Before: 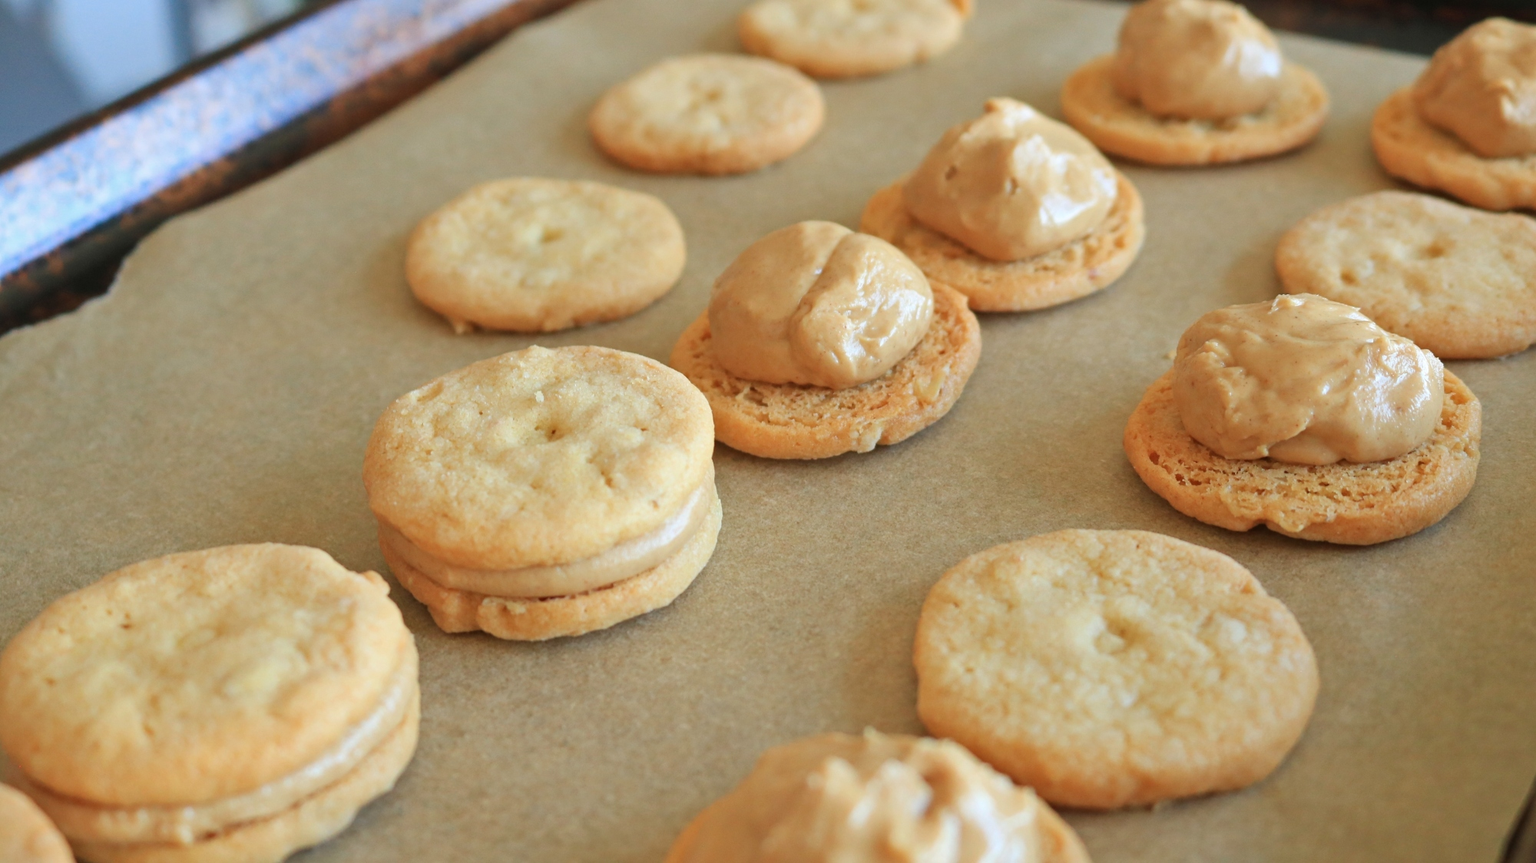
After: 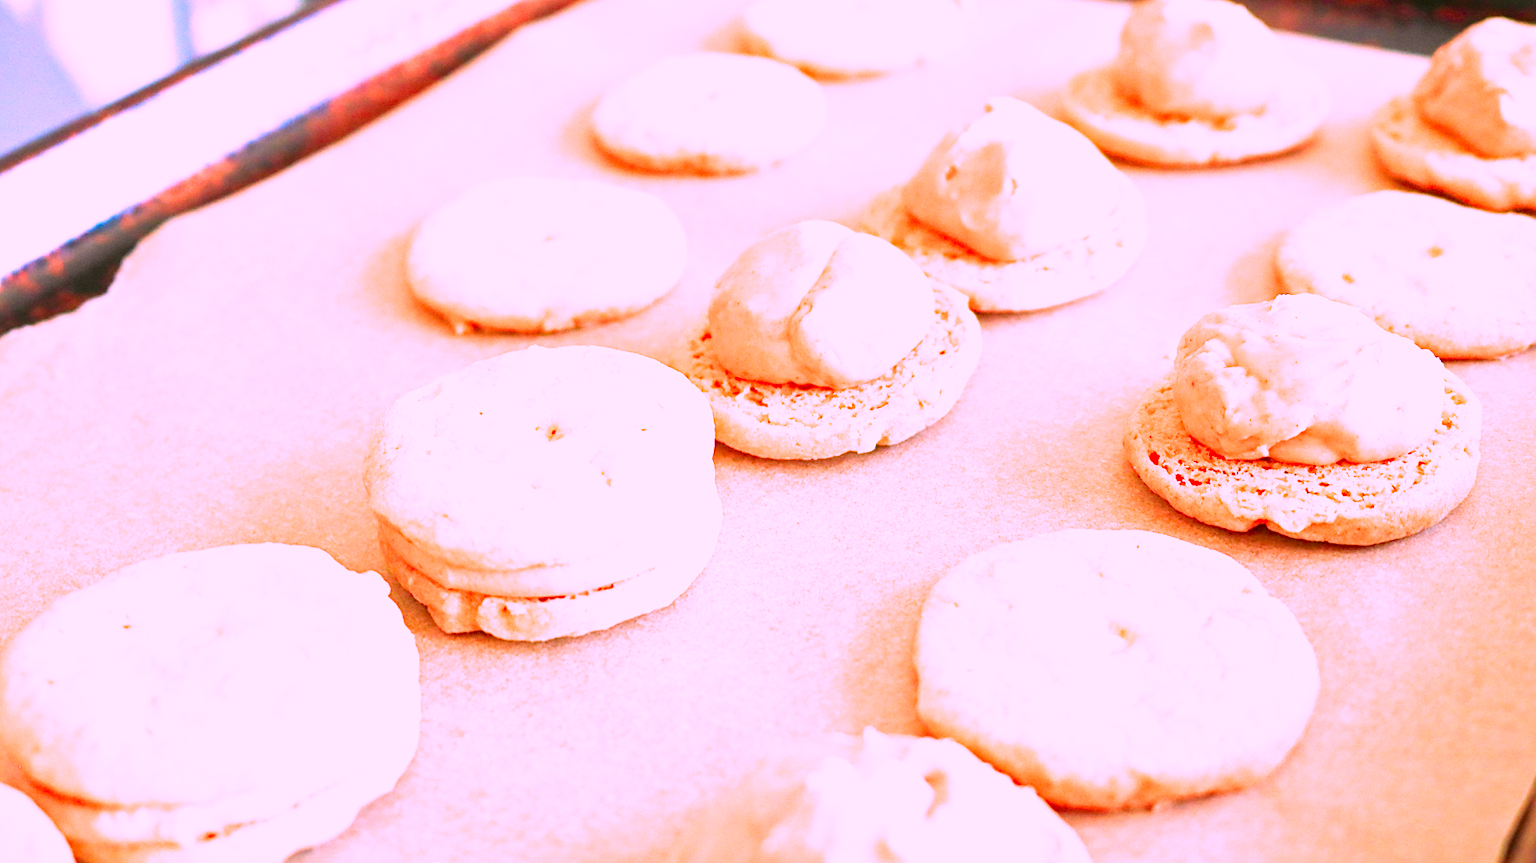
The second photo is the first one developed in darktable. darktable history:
filmic rgb: middle gray luminance 9.23%, black relative exposure -10.55 EV, white relative exposure 3.45 EV, threshold 6 EV, target black luminance 0%, hardness 5.98, latitude 59.69%, contrast 1.087, highlights saturation mix 5%, shadows ↔ highlights balance 29.23%, add noise in highlights 0, preserve chrominance no, color science v3 (2019), use custom middle-gray values true, iterations of high-quality reconstruction 0, contrast in highlights soft, enable highlight reconstruction true
exposure: black level correction 0, exposure 1.1 EV, compensate highlight preservation false
sharpen: on, module defaults
color correction: highlights a* 19.5, highlights b* -11.53, saturation 1.69
